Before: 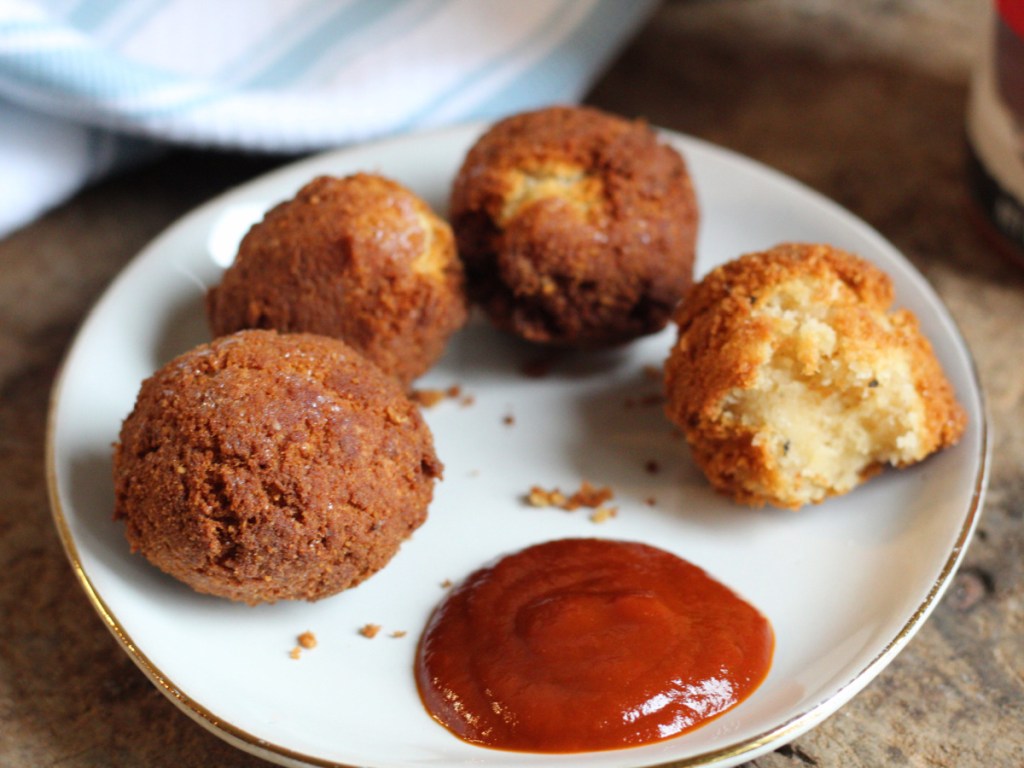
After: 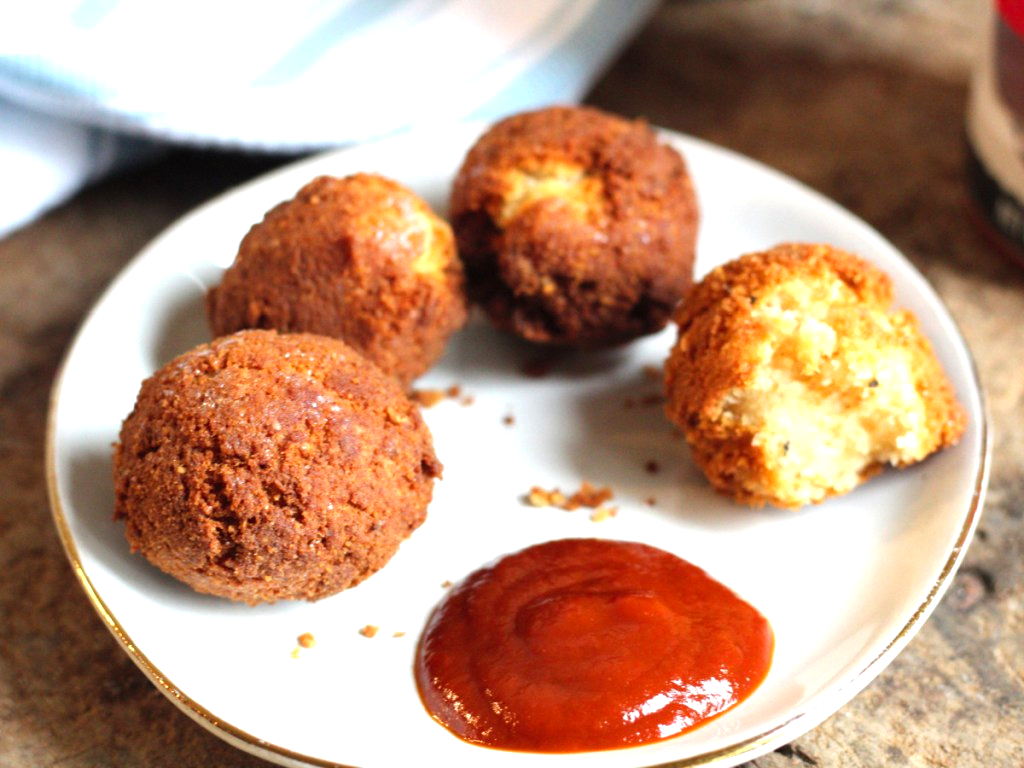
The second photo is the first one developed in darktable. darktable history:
levels: white 99.92%, levels [0, 0.394, 0.787]
